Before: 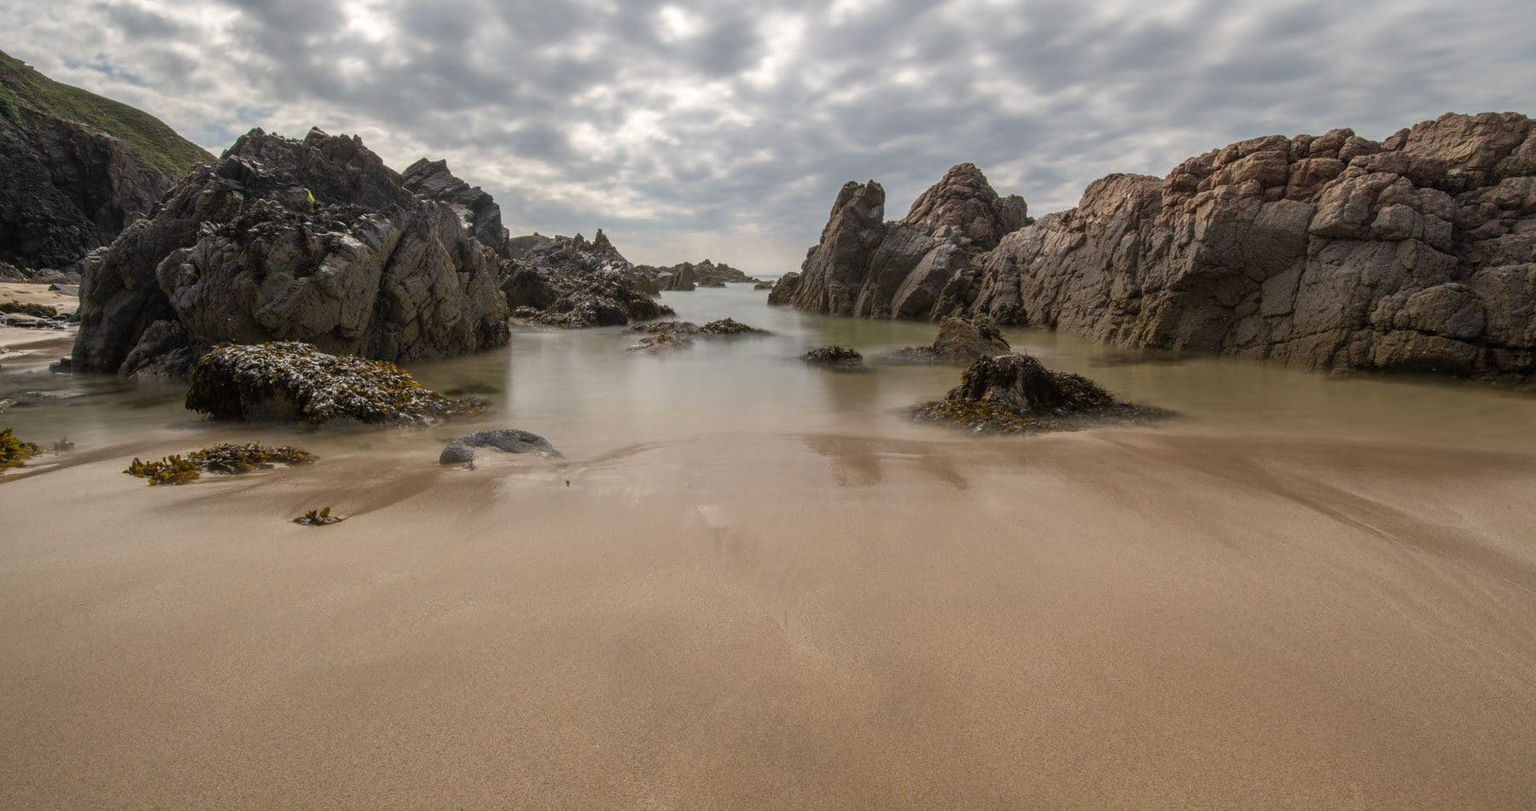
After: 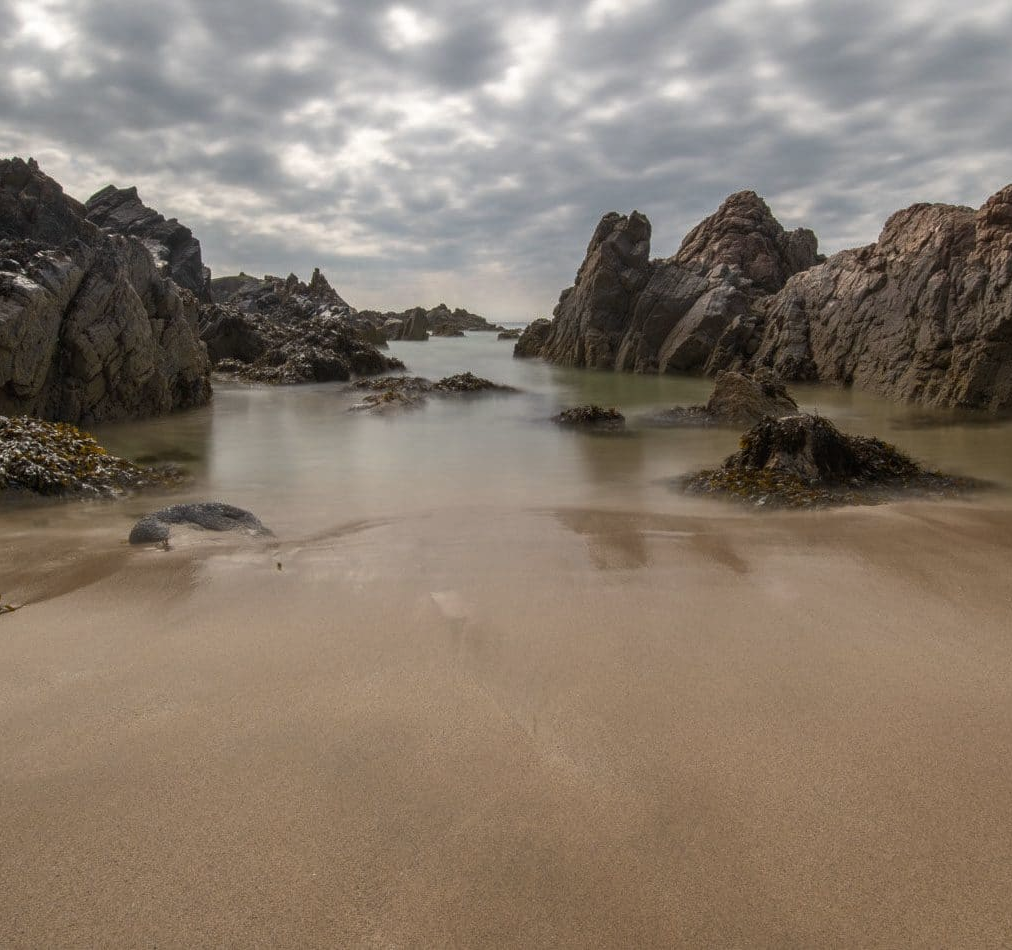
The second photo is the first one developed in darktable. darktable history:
tone curve: curves: ch0 [(0, 0) (0.405, 0.351) (1, 1)]
crop: left 21.496%, right 22.254%
